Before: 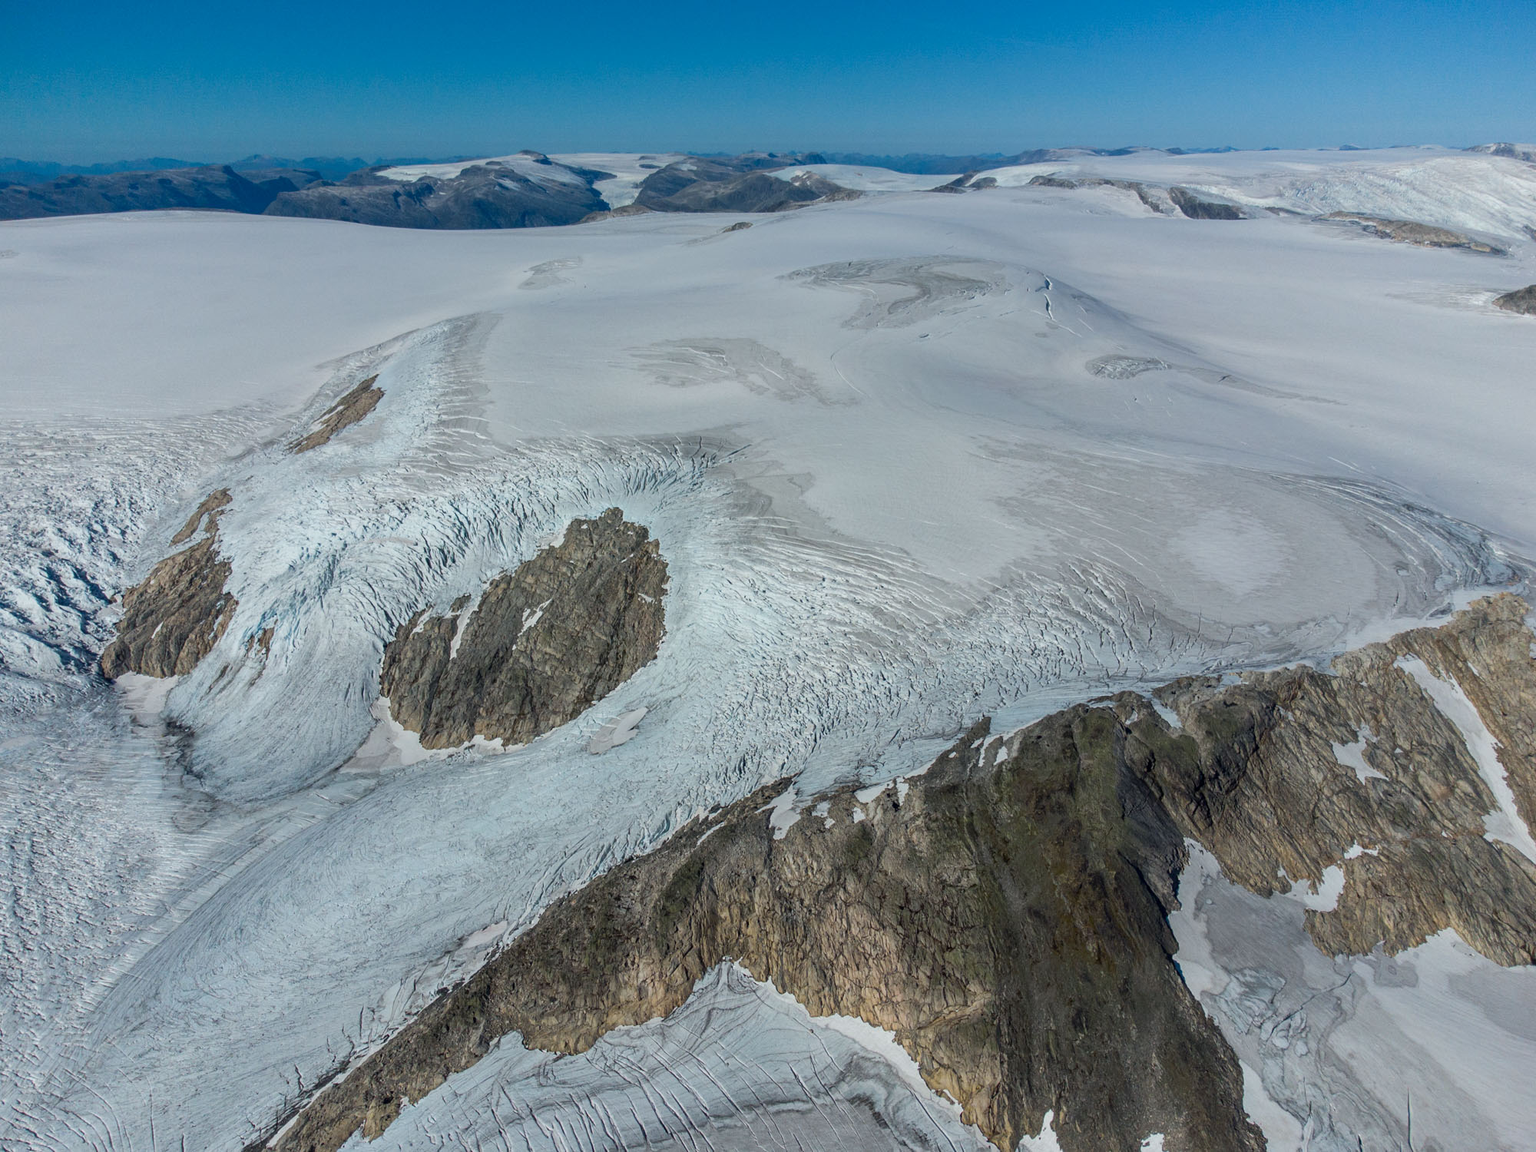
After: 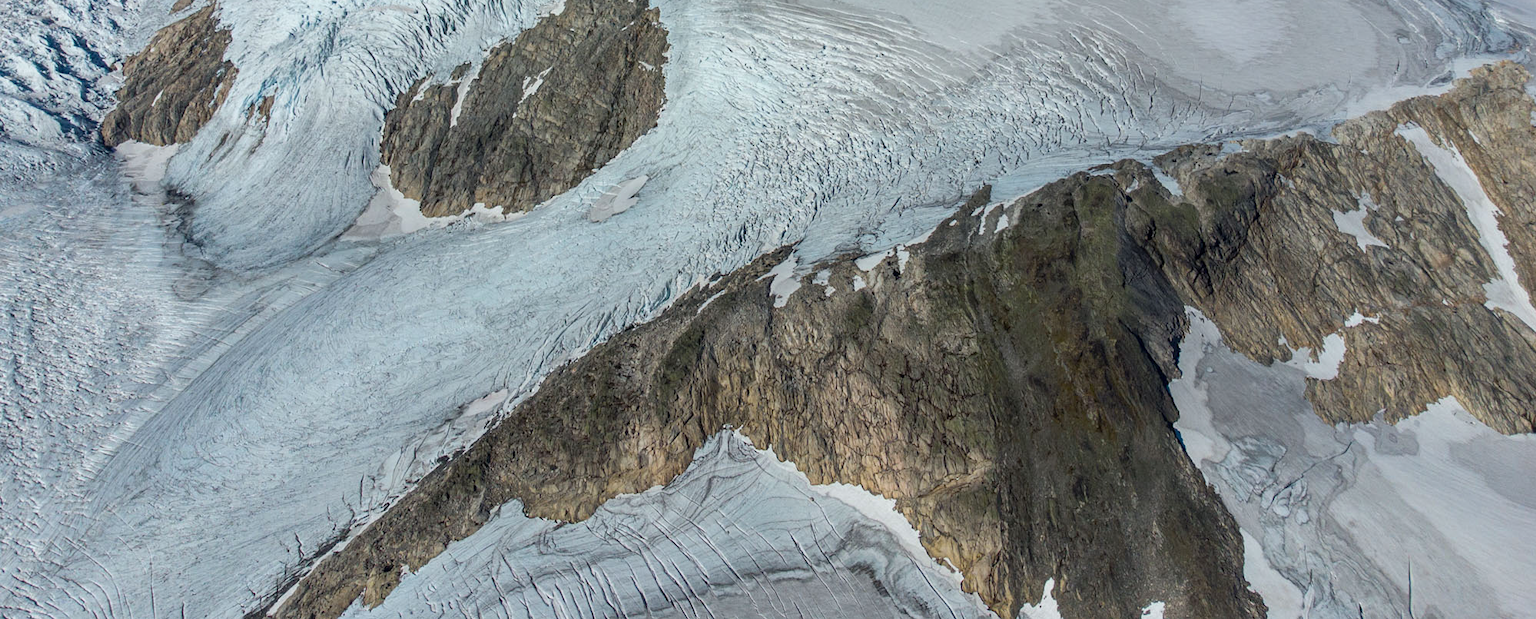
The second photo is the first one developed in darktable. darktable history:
crop and rotate: top 46.237%
levels: levels [0, 0.476, 0.951]
